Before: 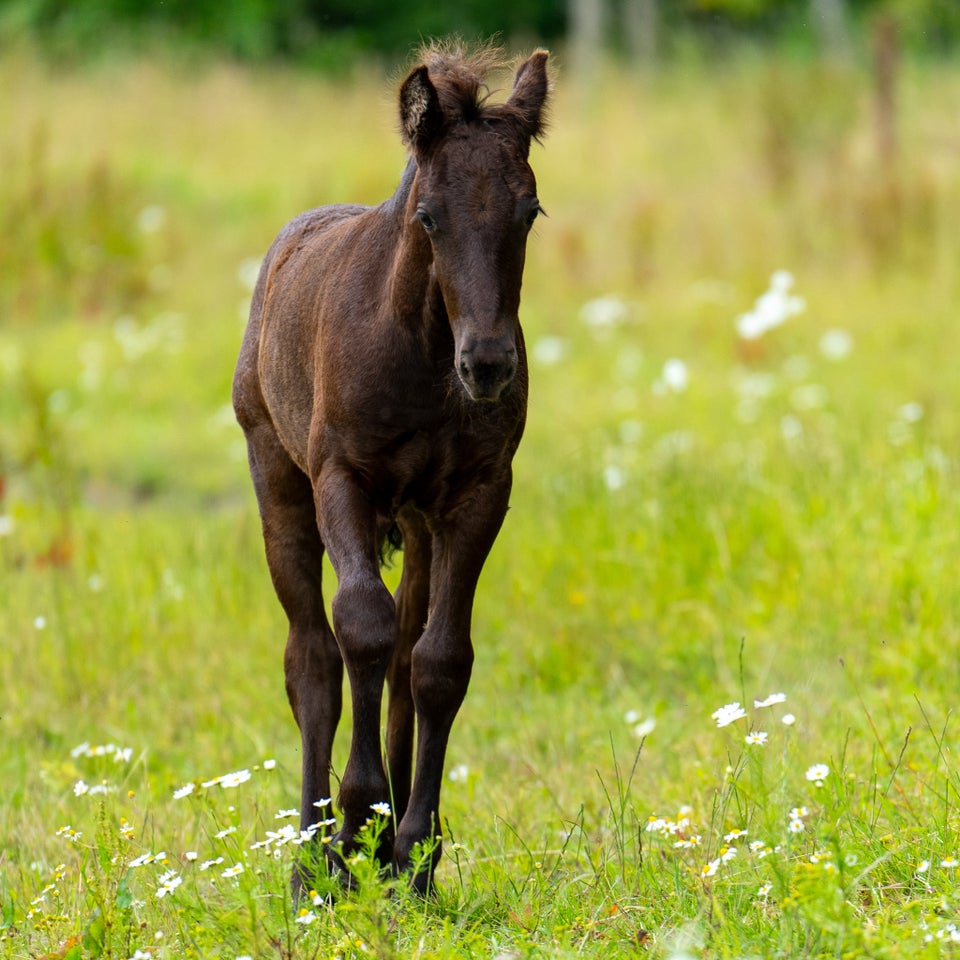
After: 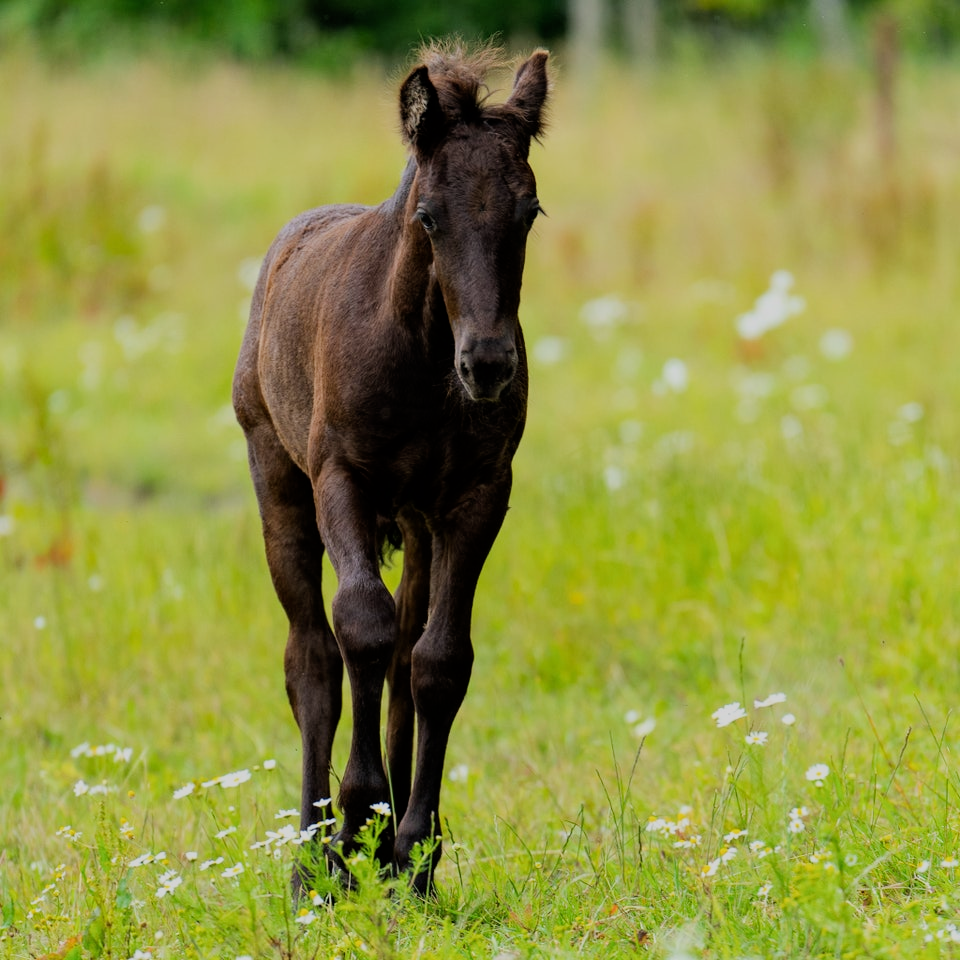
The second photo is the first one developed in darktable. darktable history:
filmic rgb: black relative exposure -7.65 EV, white relative exposure 4.56 EV, threshold 2.95 EV, hardness 3.61, enable highlight reconstruction true
